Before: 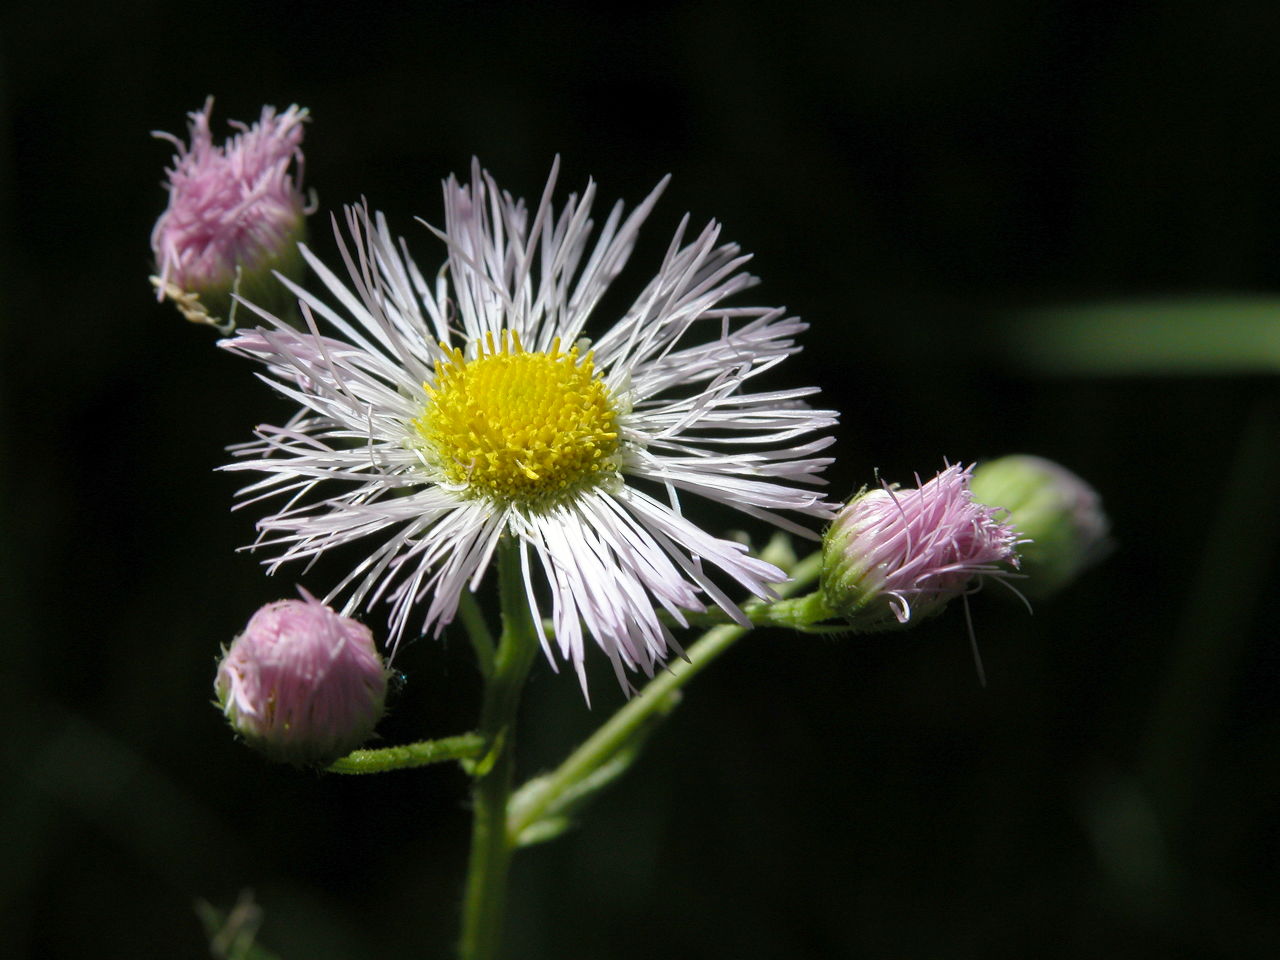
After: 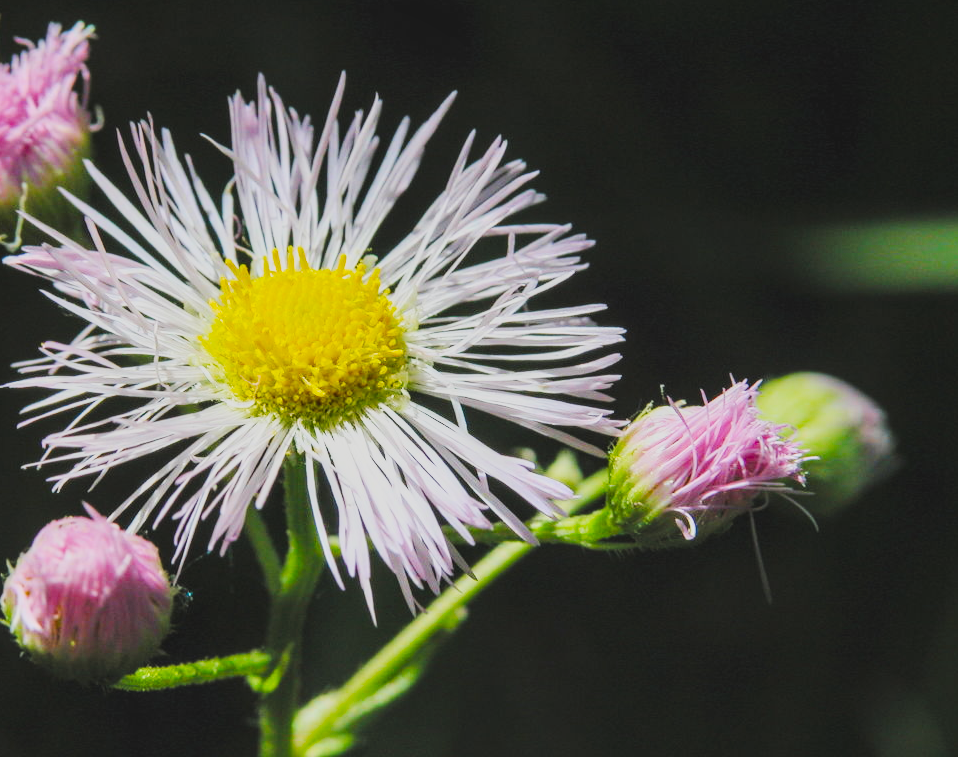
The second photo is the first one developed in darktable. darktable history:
crop: left 16.768%, top 8.653%, right 8.362%, bottom 12.485%
contrast brightness saturation: contrast 0.23, brightness 0.1, saturation 0.29
tone curve: curves: ch0 [(0, 0) (0.003, 0.006) (0.011, 0.015) (0.025, 0.032) (0.044, 0.054) (0.069, 0.079) (0.1, 0.111) (0.136, 0.146) (0.177, 0.186) (0.224, 0.229) (0.277, 0.286) (0.335, 0.348) (0.399, 0.426) (0.468, 0.514) (0.543, 0.609) (0.623, 0.706) (0.709, 0.789) (0.801, 0.862) (0.898, 0.926) (1, 1)], preserve colors none
color balance: lift [1.007, 1, 1, 1], gamma [1.097, 1, 1, 1]
tone equalizer: on, module defaults
filmic rgb: white relative exposure 8 EV, threshold 3 EV, hardness 2.44, latitude 10.07%, contrast 0.72, highlights saturation mix 10%, shadows ↔ highlights balance 1.38%, color science v4 (2020), enable highlight reconstruction true
local contrast: on, module defaults
